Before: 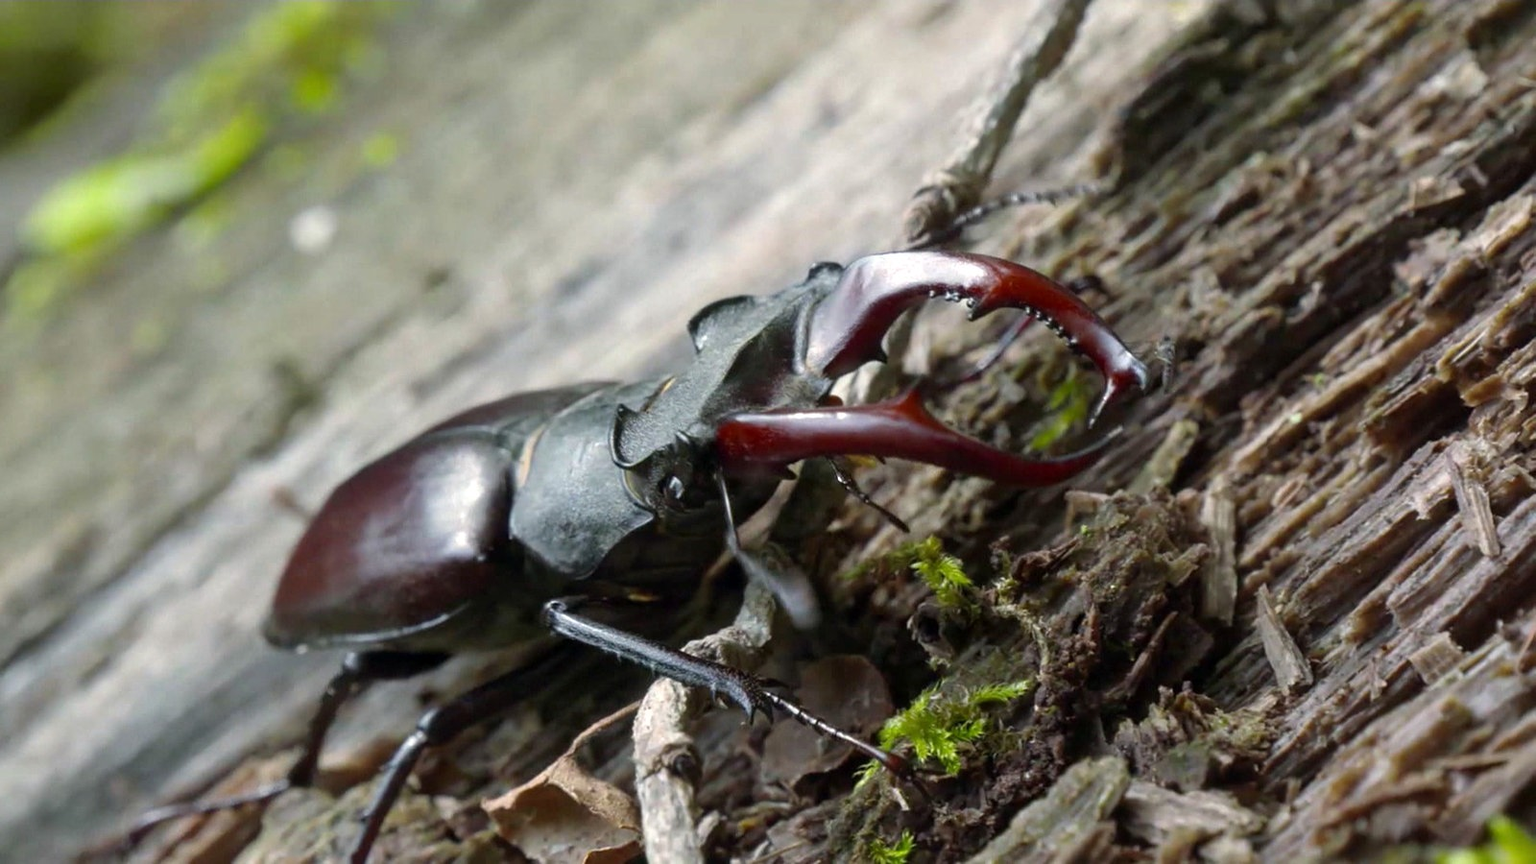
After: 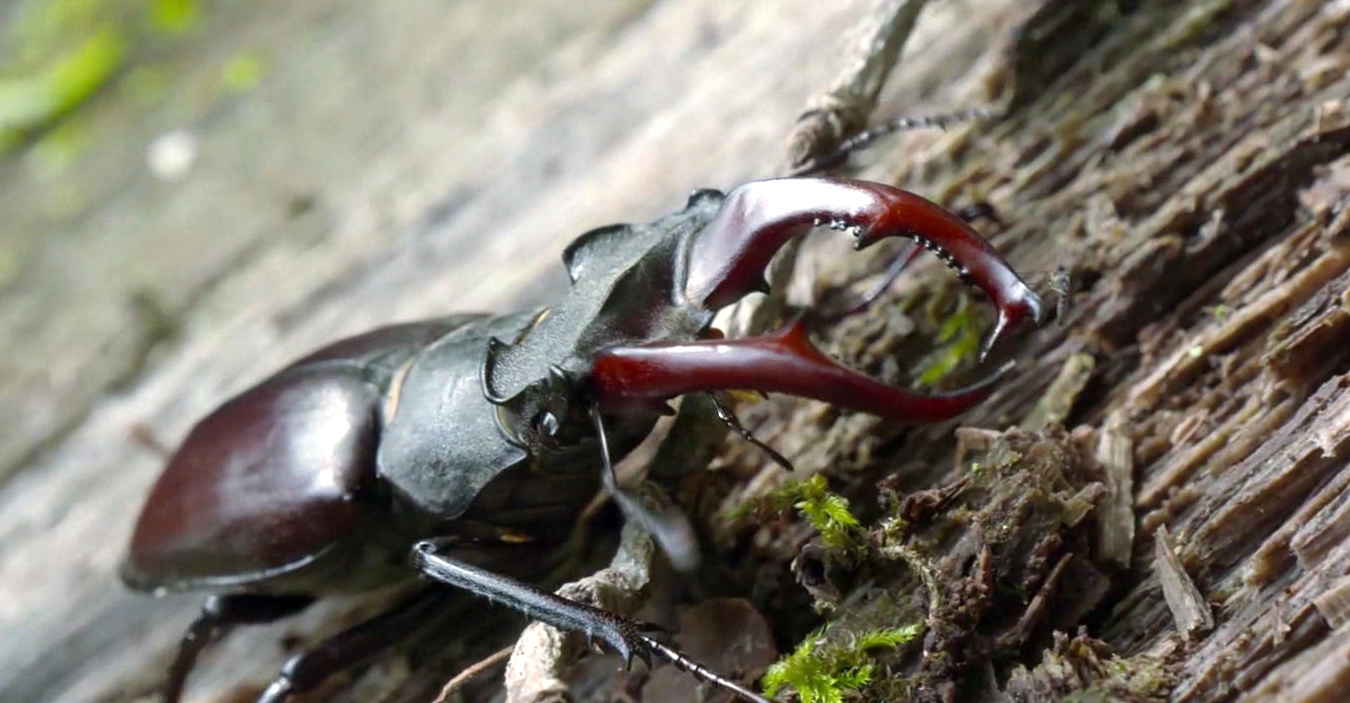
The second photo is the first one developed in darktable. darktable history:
exposure: exposure 0.296 EV, compensate highlight preservation false
crop and rotate: left 9.659%, top 9.44%, right 5.915%, bottom 12.396%
